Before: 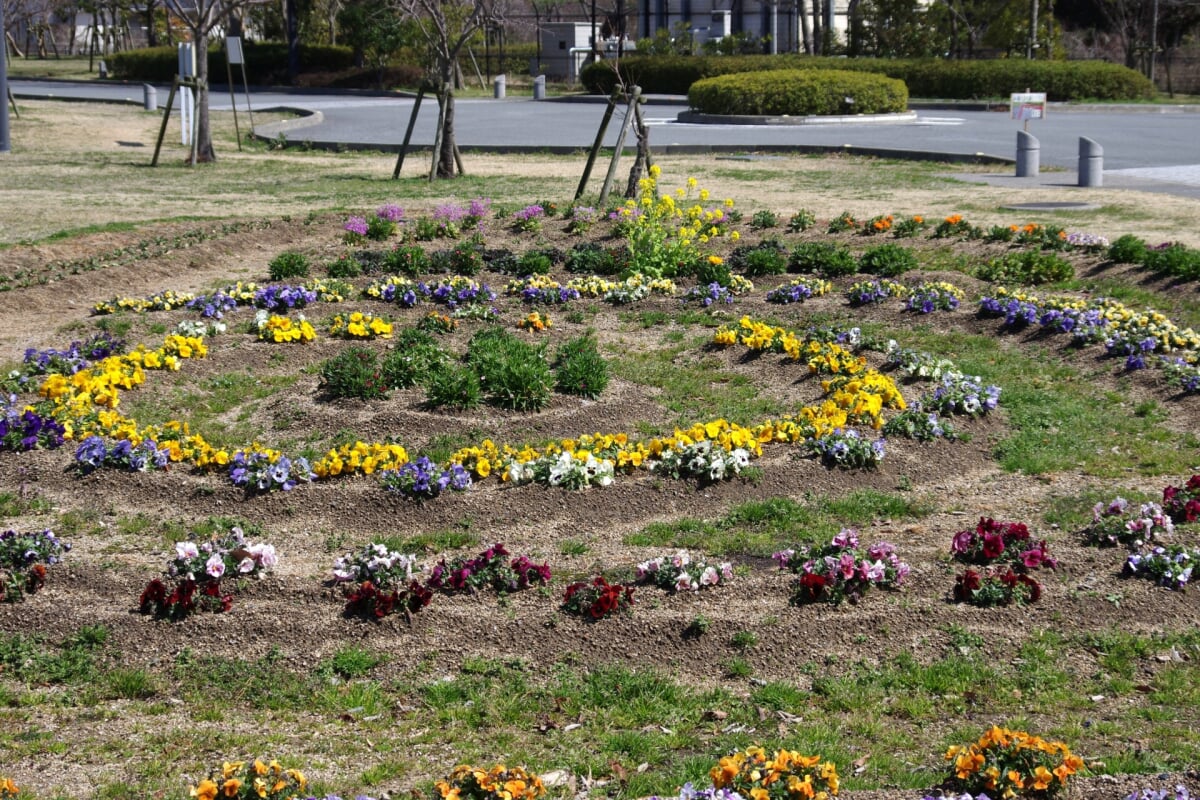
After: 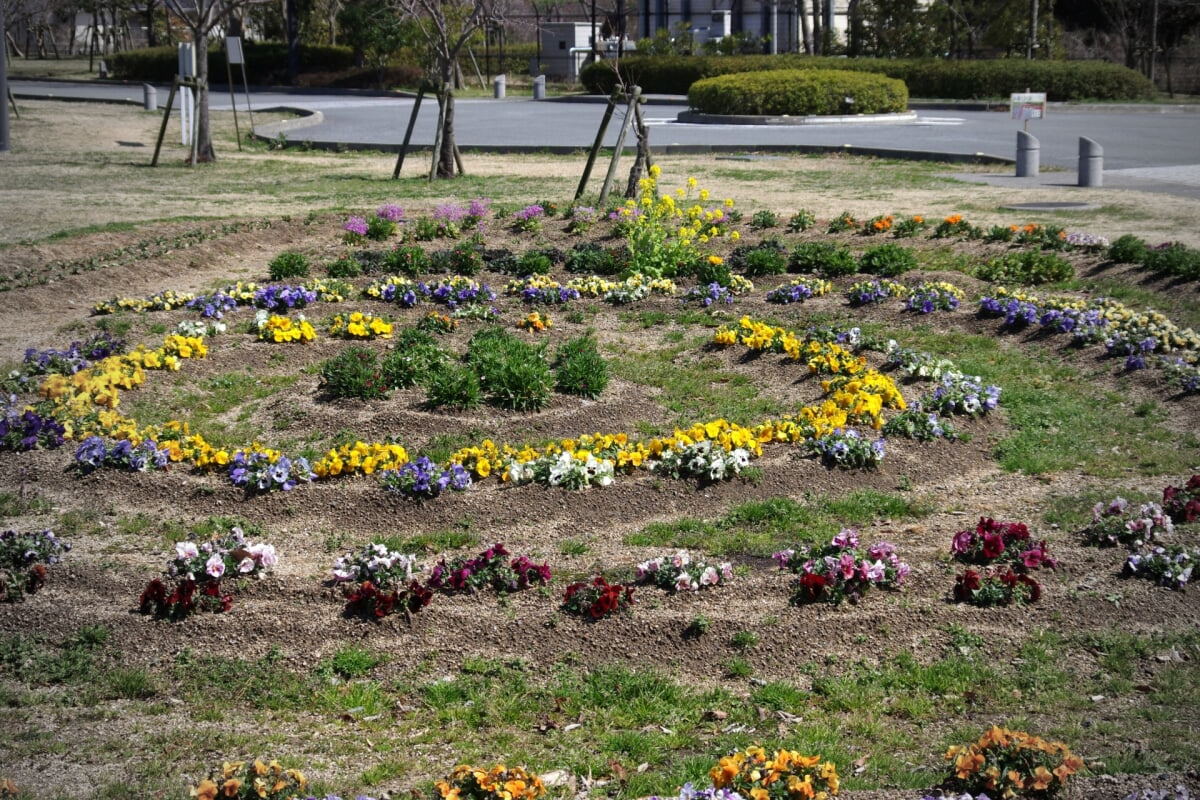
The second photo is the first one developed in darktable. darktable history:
vignetting: fall-off start 67.02%, width/height ratio 1.011, unbound false
